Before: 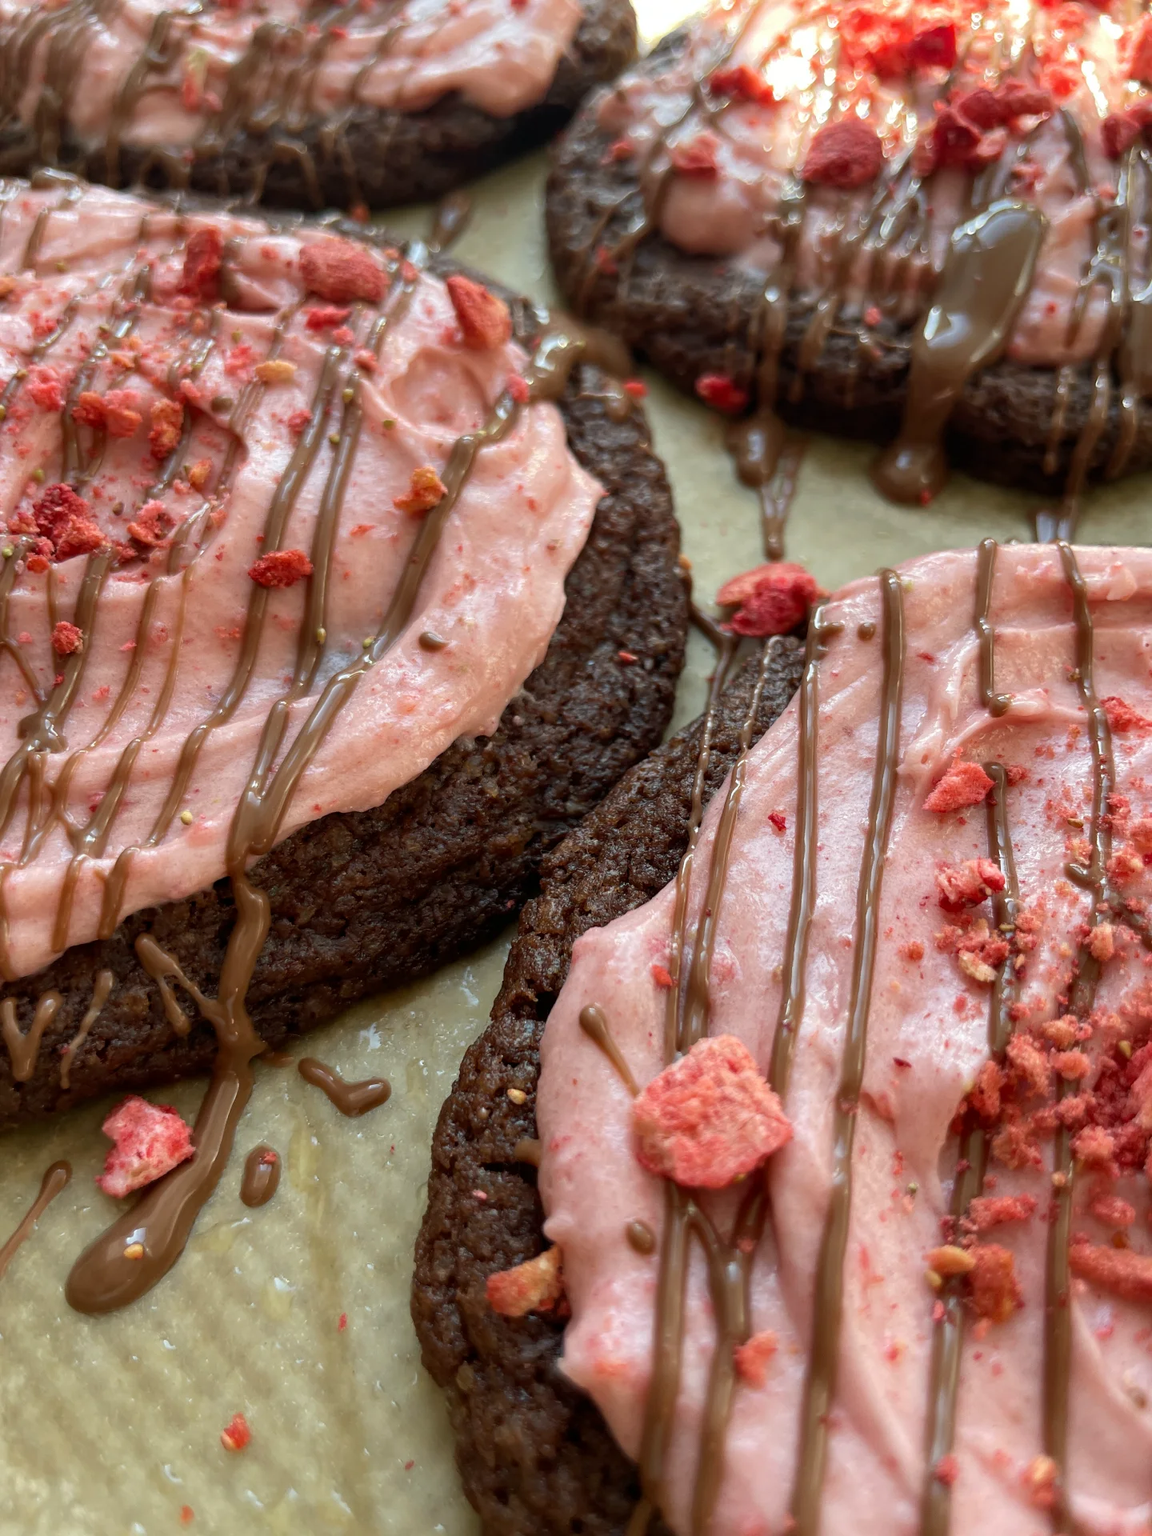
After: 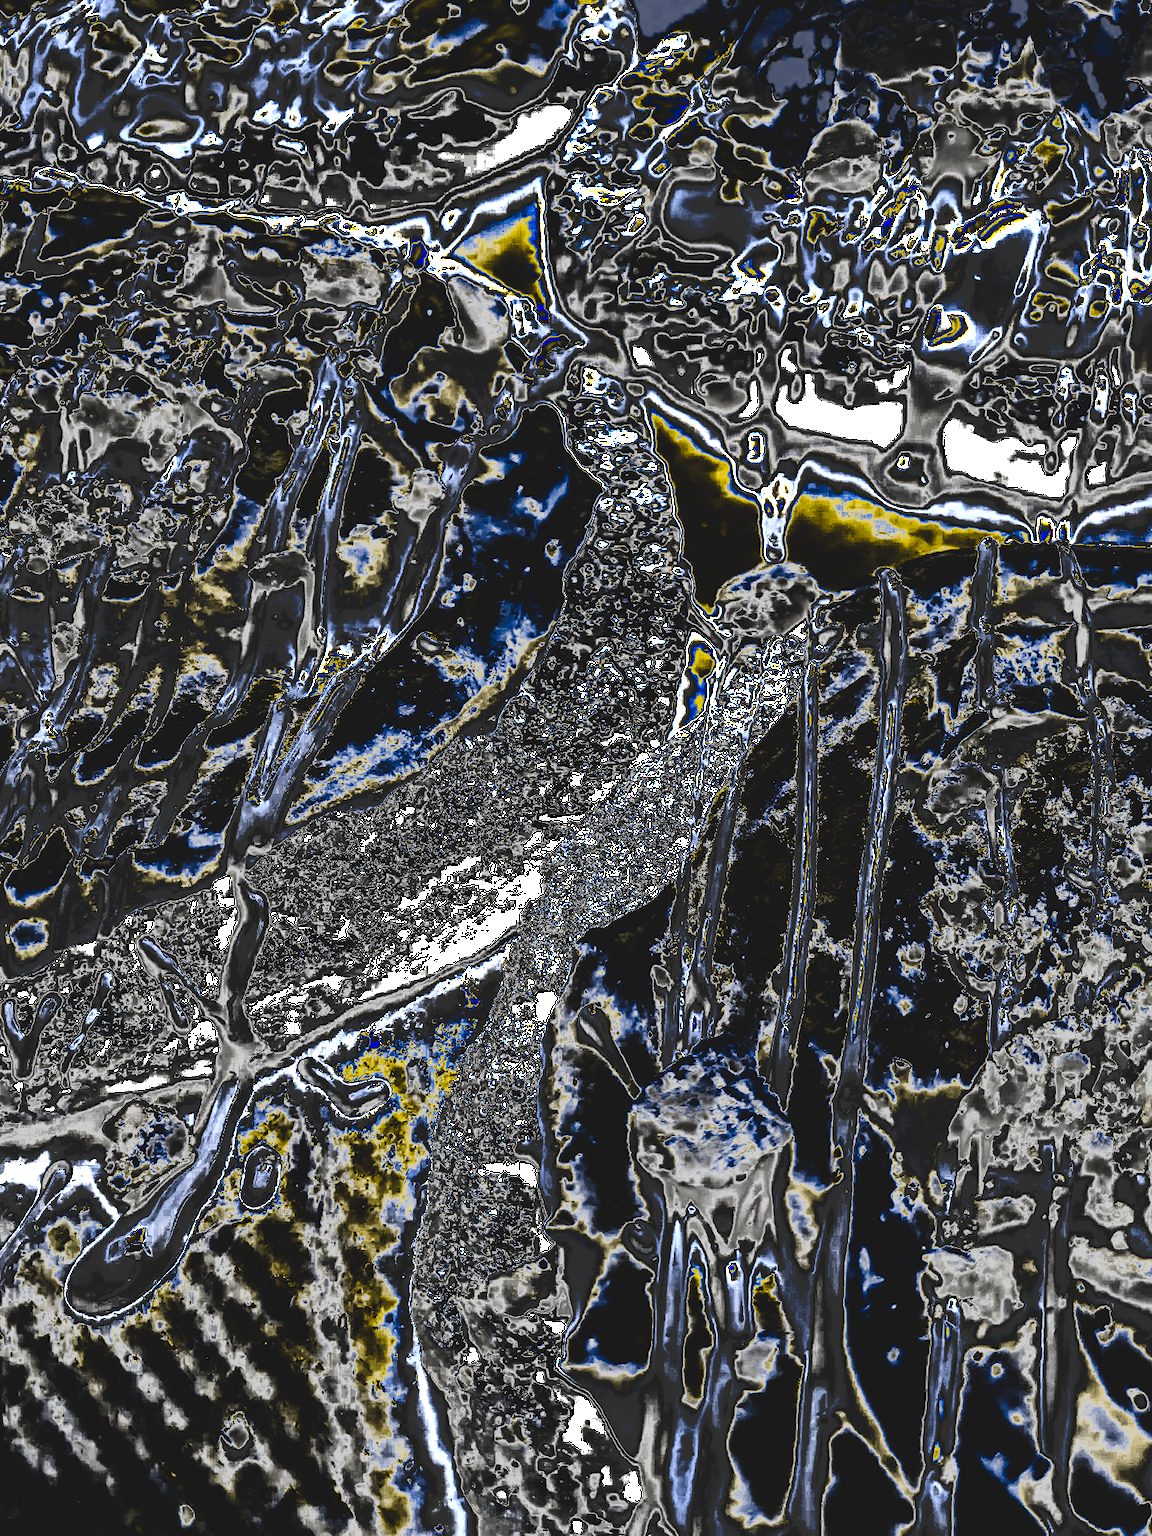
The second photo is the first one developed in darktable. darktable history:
tone curve: curves: ch0 [(0, 0) (0.003, 0.99) (0.011, 0.983) (0.025, 0.934) (0.044, 0.719) (0.069, 0.382) (0.1, 0.204) (0.136, 0.093) (0.177, 0.094) (0.224, 0.093) (0.277, 0.098) (0.335, 0.214) (0.399, 0.616) (0.468, 0.827) (0.543, 0.464) (0.623, 0.145) (0.709, 0.127) (0.801, 0.187) (0.898, 0.203) (1, 1)], preserve colors none
color look up table: target L [0.003, 0.001, 32.84, 34.55, 34.1, 31.73, 34.03, 33.18, 32.76, 107.33, 105.15, 31.1, 33.39, 32.61, 32.39, 32.32, 35.87, 37.9, 34.55, 106.82, 110.56, 33.47, 32.02, 128.73, 33.32, 34.63, 32.84, 31.87, 33.86, 33.54, 107.33, 107.59, 116.9, 32.53, 33.39, 34.32, 34.25, 32.17, 31.1, 0.006, 37.53, 33.32, 32.84, 33.39, 32.84, 30.92, 33.25, 106.44, 31.28], target a [0, 0, 0.001 ×7, 0.003, 0.003, 0.001 ×8, 0.003, 0.003, 0.001, 0.001, 0.002, 0.001 ×6, 0.003, 0.003, 0.003, 0.001 ×6, 0, 0.001 ×5, -2.209, 0.001, 0.003, 0.001], target b [0, 0, -0.009 ×7, -0.022, -0.022, -0.008, -0.009, -0.009, -0.01, -0.008, -0.009, -0.01, -0.009, -0.022, -0.021, -0.009, -0.008, -0.016, -0.009 ×6, -0.022, -0.022, -0.019, -0.009 ×4, -0.008, -0.008, 0, -0.01, -0.009 ×4, 53.31, -0.009, -0.022, -0.008], num patches 49
